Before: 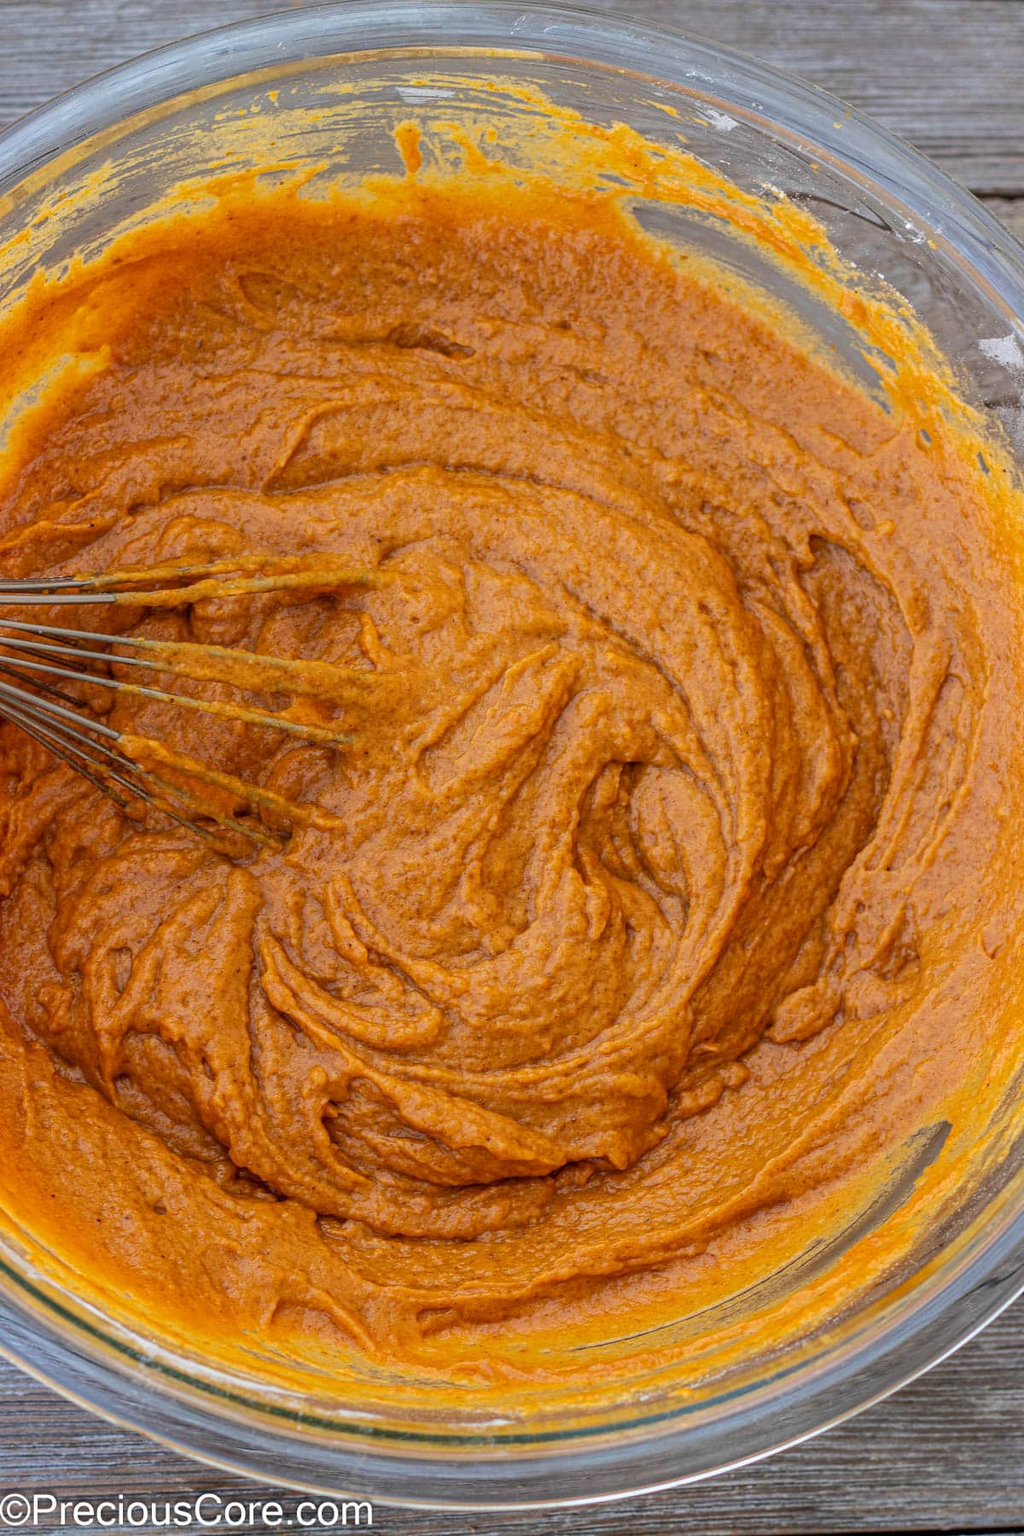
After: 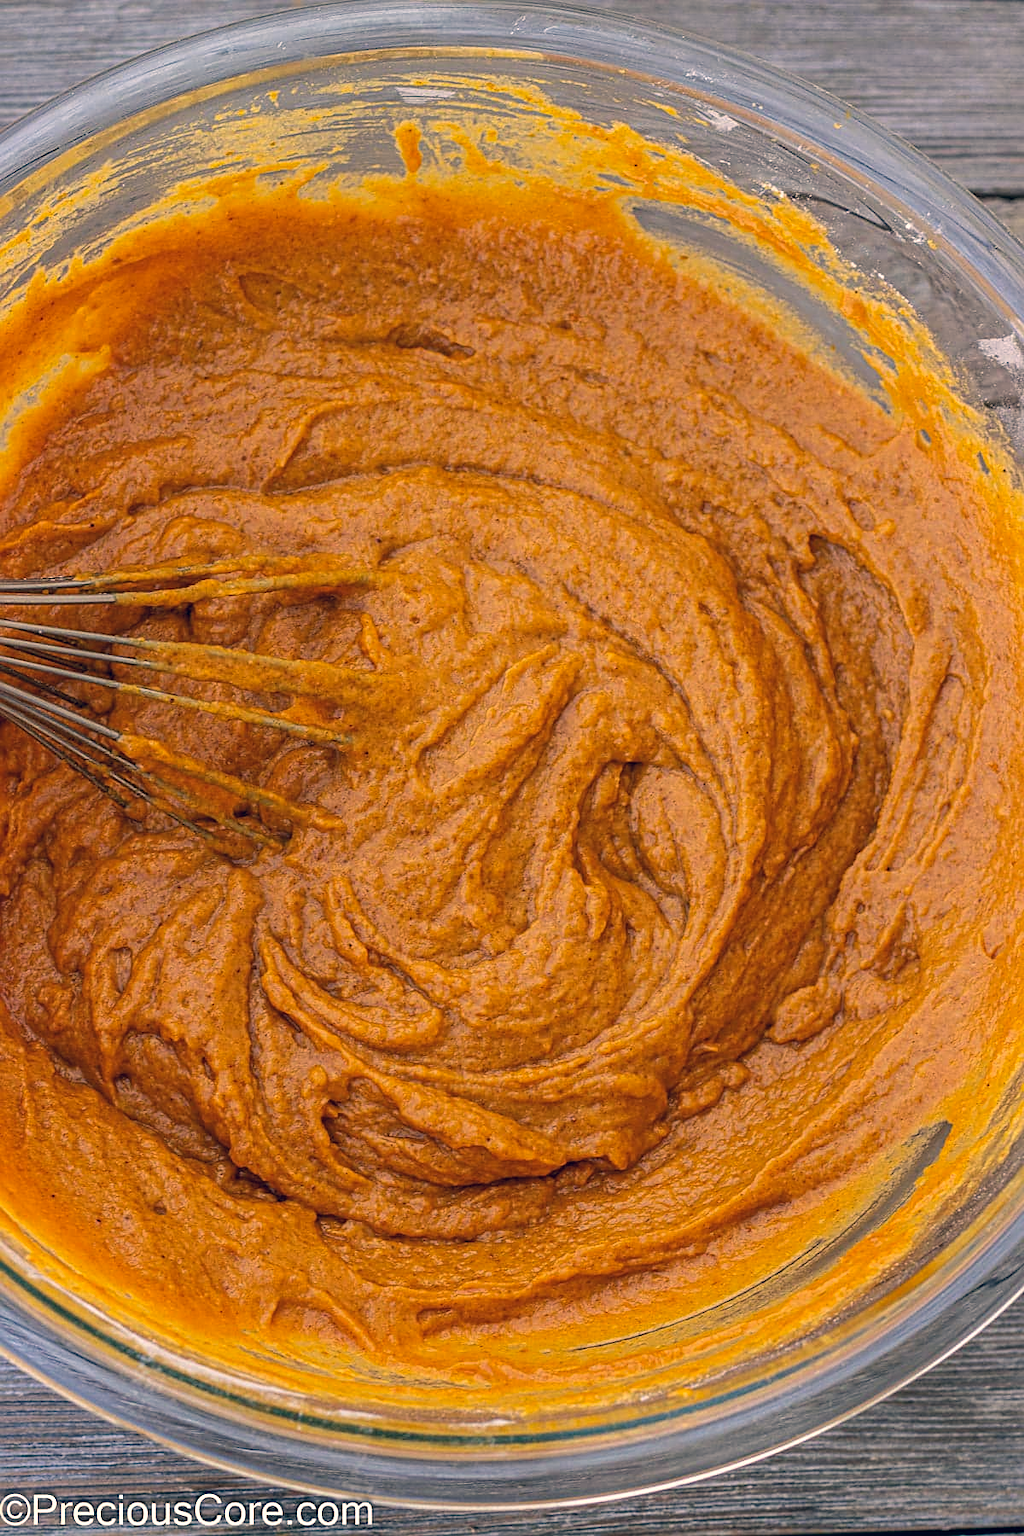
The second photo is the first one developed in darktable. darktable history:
sharpen: on, module defaults
color correction: highlights a* 10.32, highlights b* 14.66, shadows a* -9.59, shadows b* -15.02
